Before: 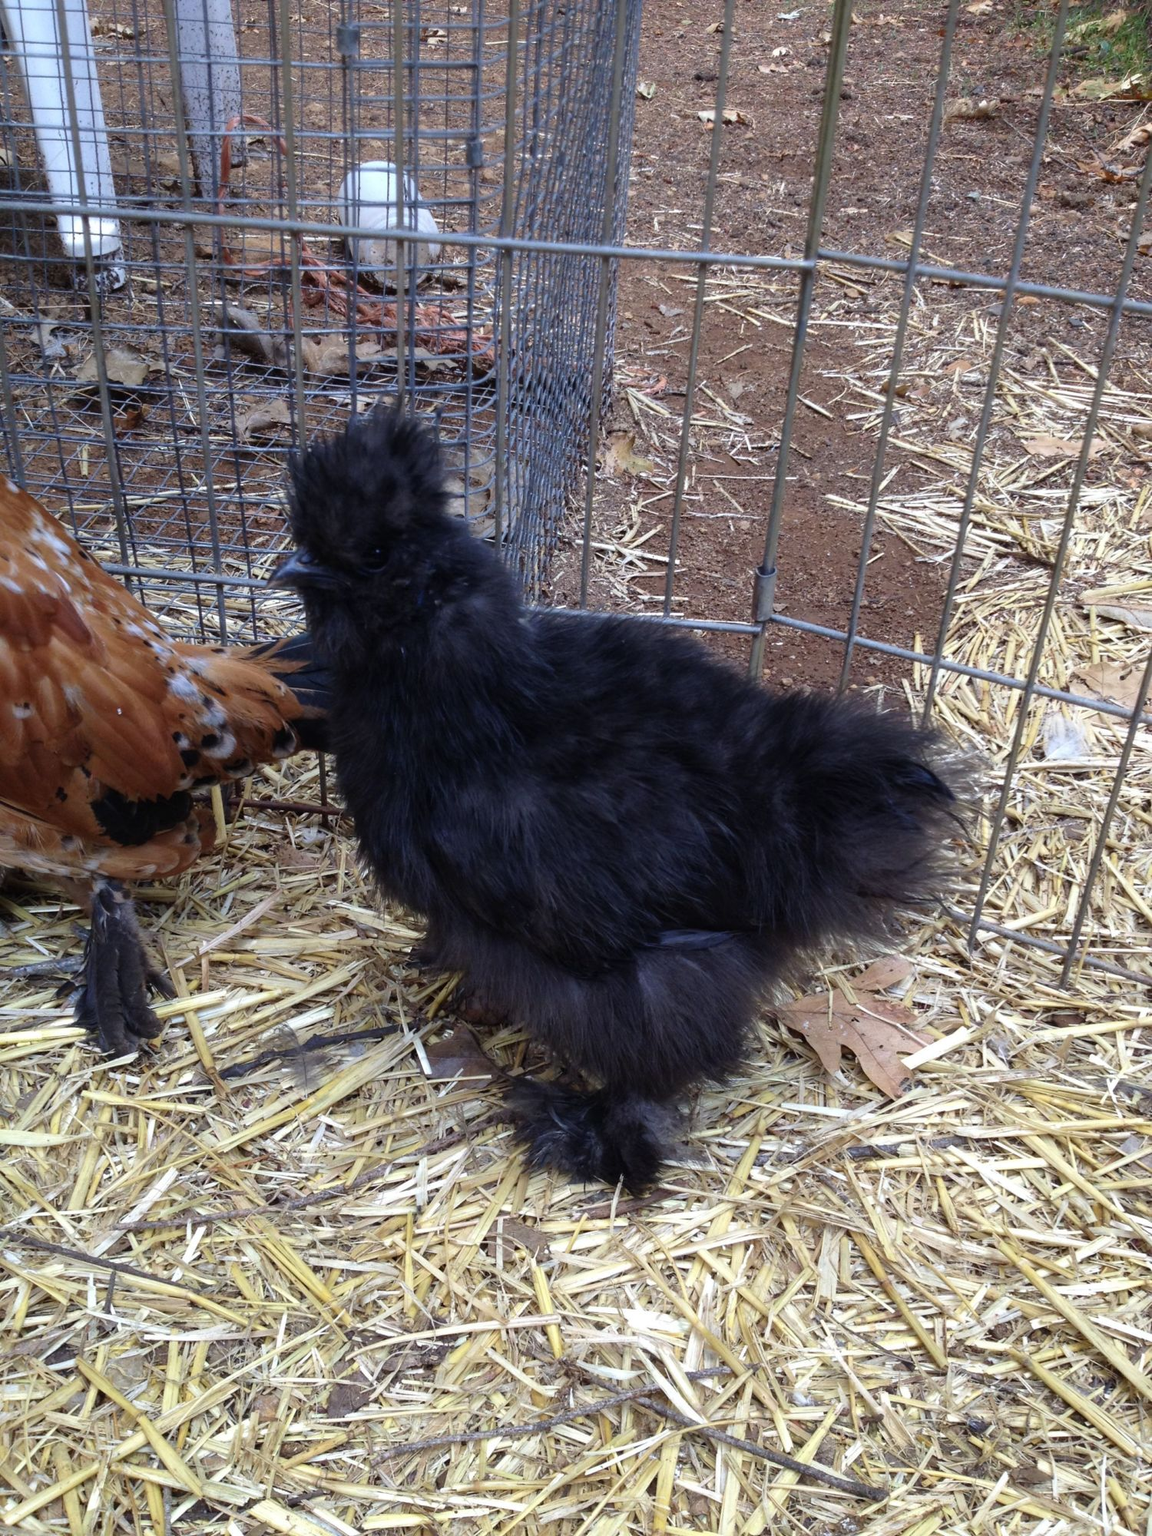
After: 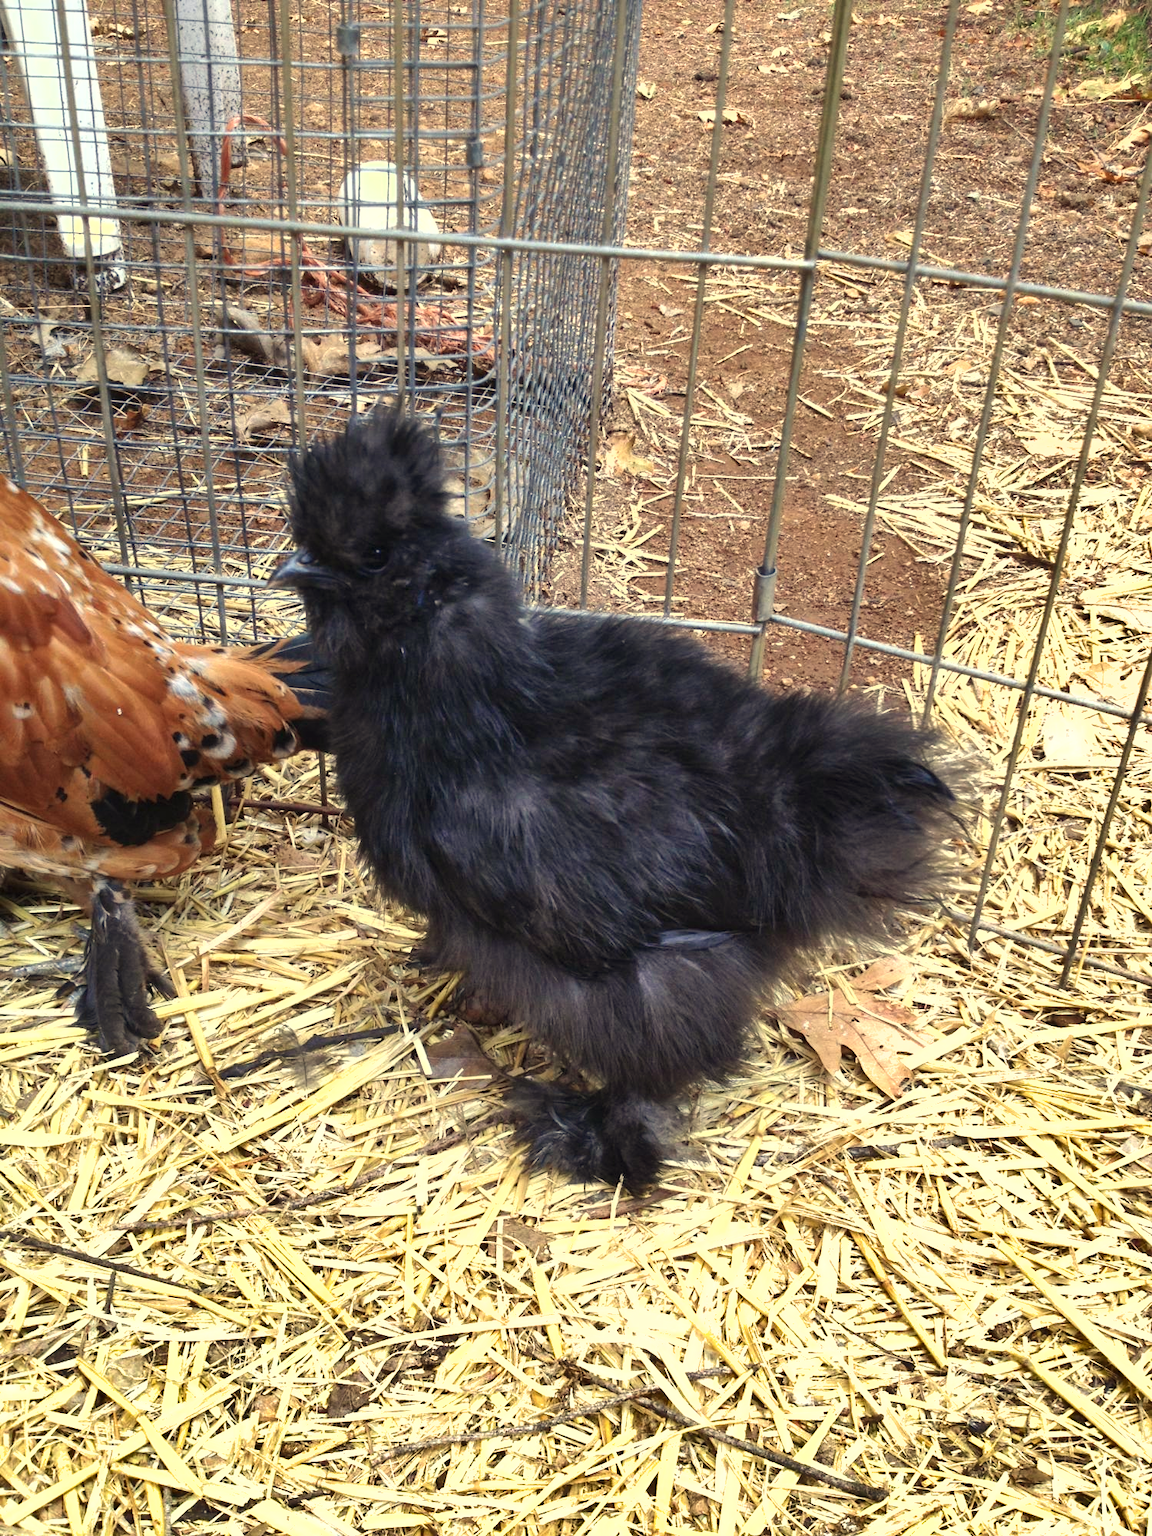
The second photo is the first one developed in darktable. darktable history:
shadows and highlights: low approximation 0.01, soften with gaussian
white balance: red 1.08, blue 0.791
exposure: black level correction 0, exposure 0.953 EV, compensate exposure bias true, compensate highlight preservation false
